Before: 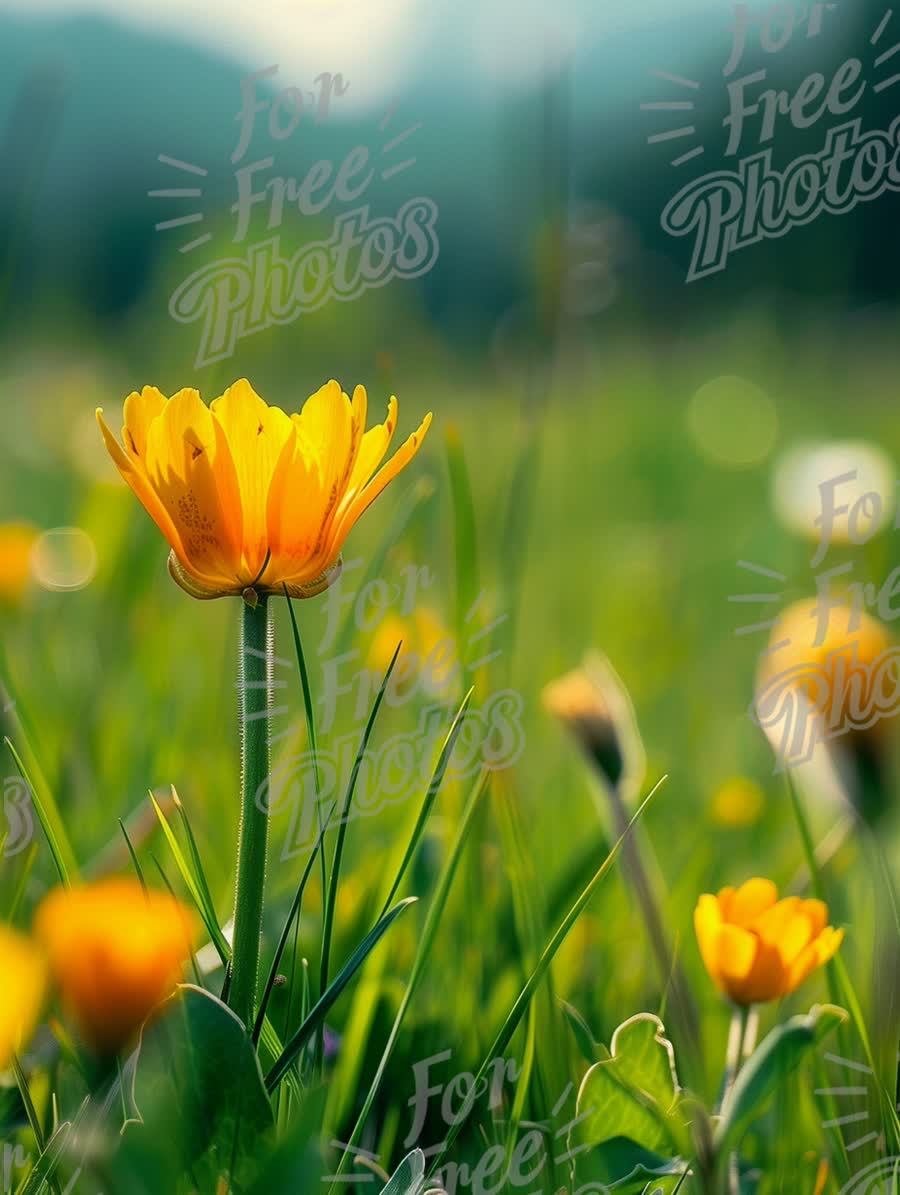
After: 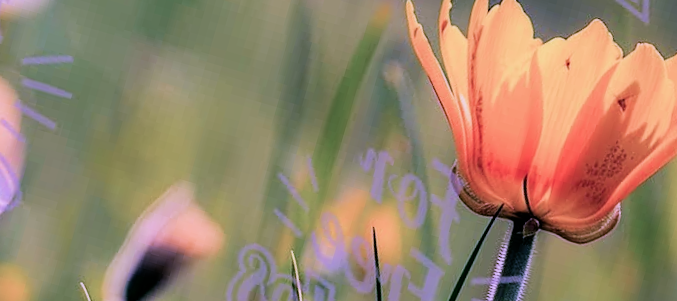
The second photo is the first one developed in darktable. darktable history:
haze removal: compatibility mode true, adaptive false
filmic rgb: black relative exposure -5 EV, hardness 2.88, contrast 1.3, highlights saturation mix -30%
color calibration: illuminant custom, x 0.379, y 0.481, temperature 4443.07 K
crop and rotate: angle 16.12°, top 30.835%, bottom 35.653%
